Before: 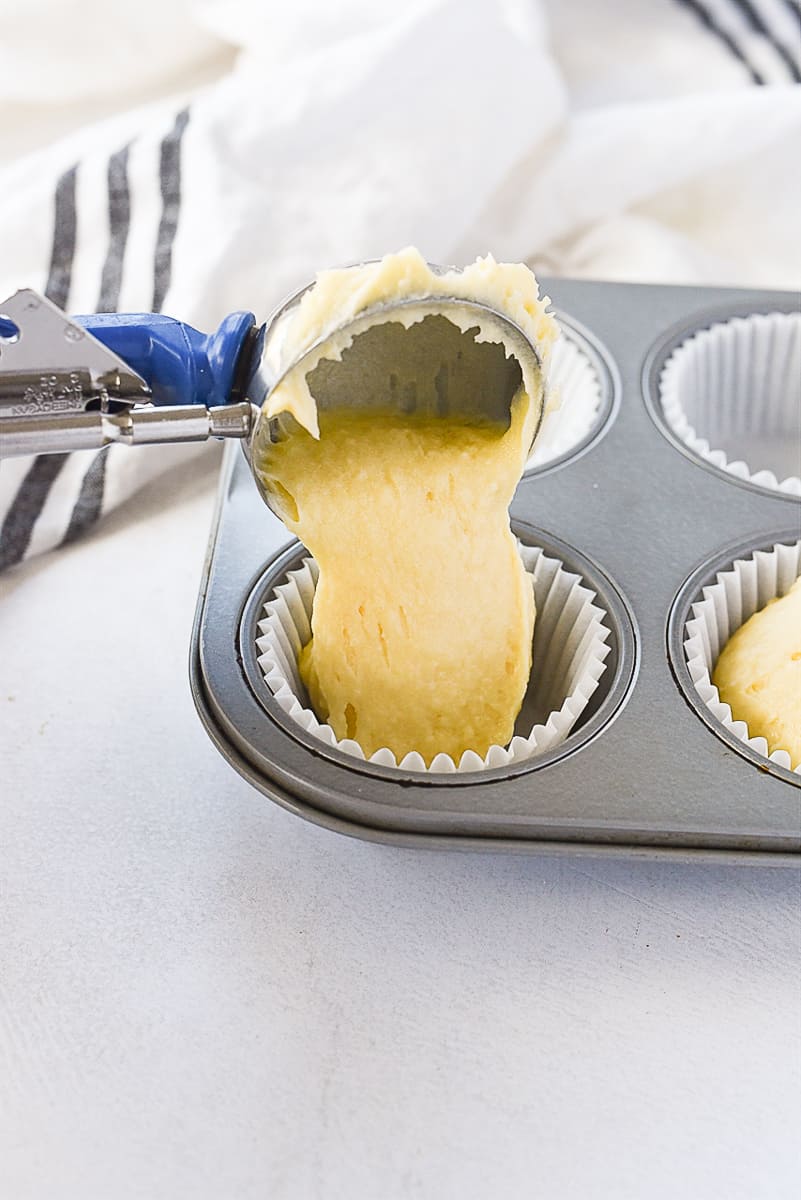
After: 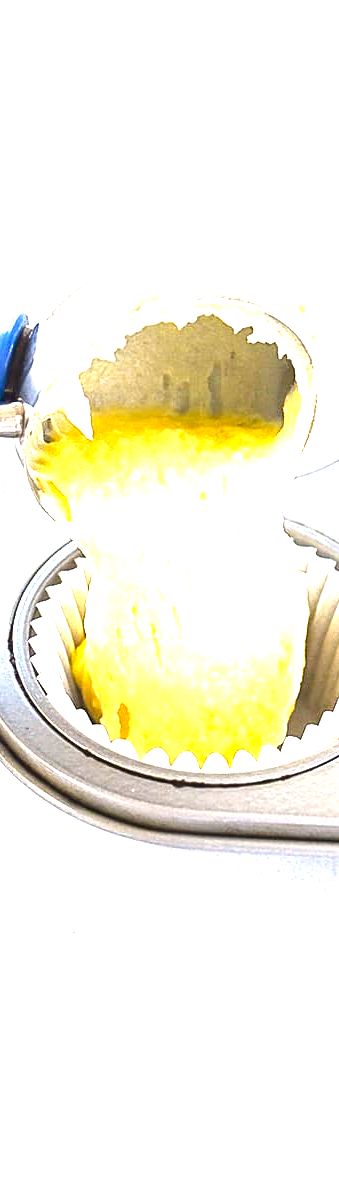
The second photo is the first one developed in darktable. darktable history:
crop: left 28.379%, right 29.184%
levels: levels [0, 0.281, 0.562]
